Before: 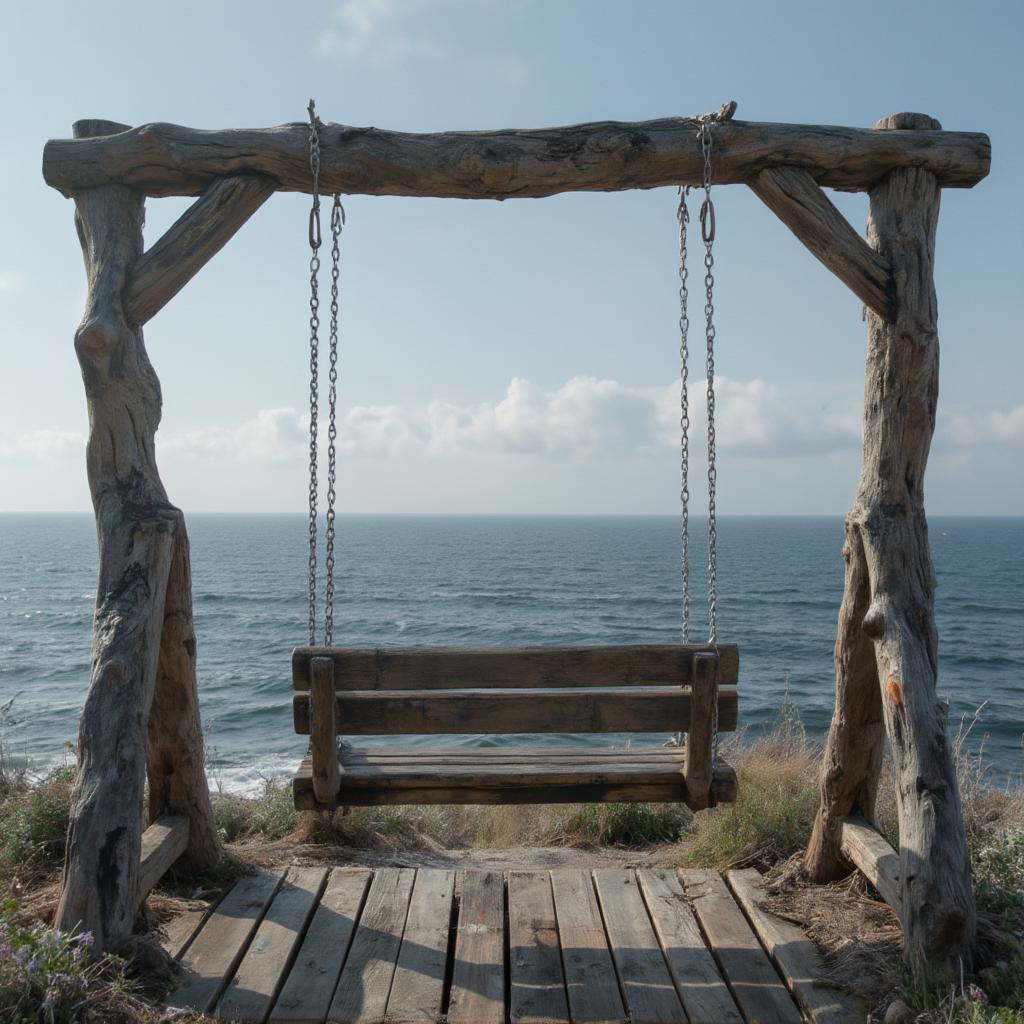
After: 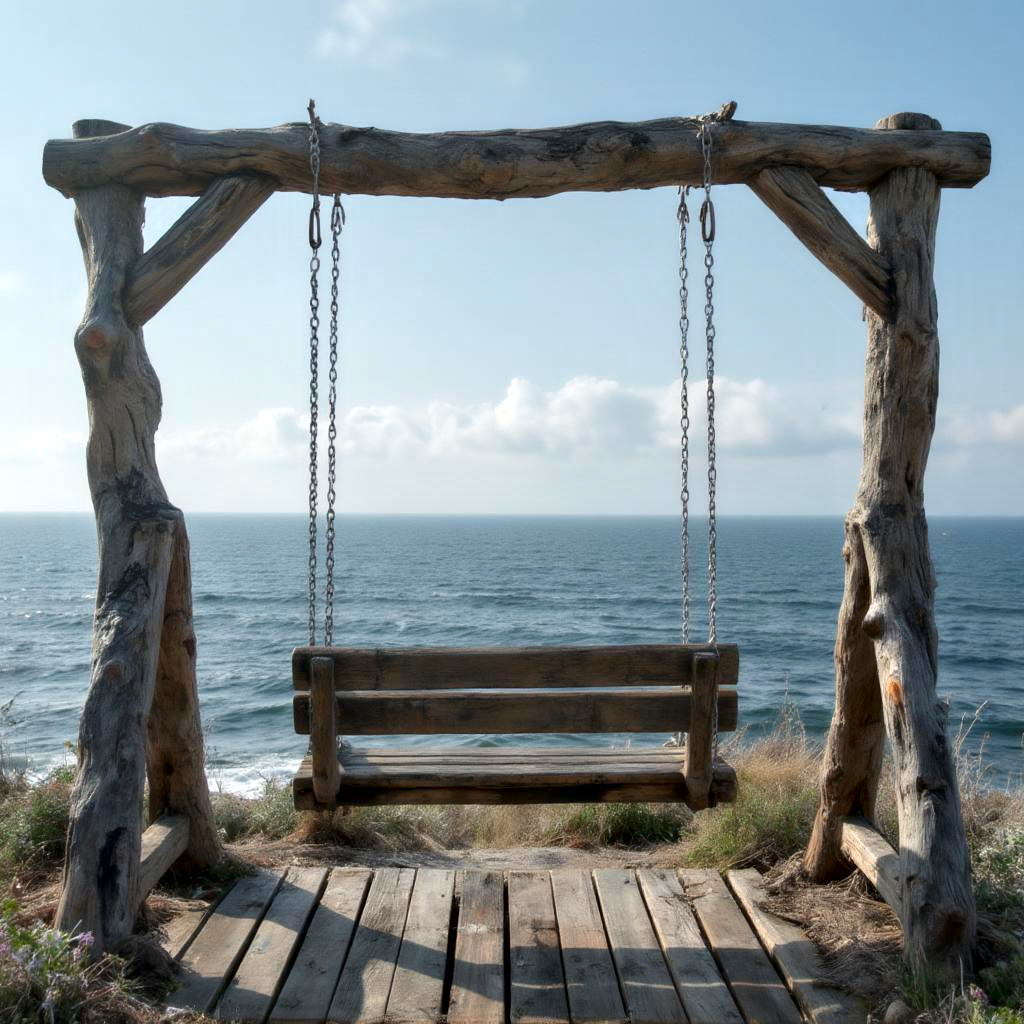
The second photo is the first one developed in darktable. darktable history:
contrast brightness saturation: contrast 0.08, saturation 0.2
exposure: exposure 0.3 EV, compensate highlight preservation false
contrast equalizer: y [[0.514, 0.573, 0.581, 0.508, 0.5, 0.5], [0.5 ×6], [0.5 ×6], [0 ×6], [0 ×6]]
